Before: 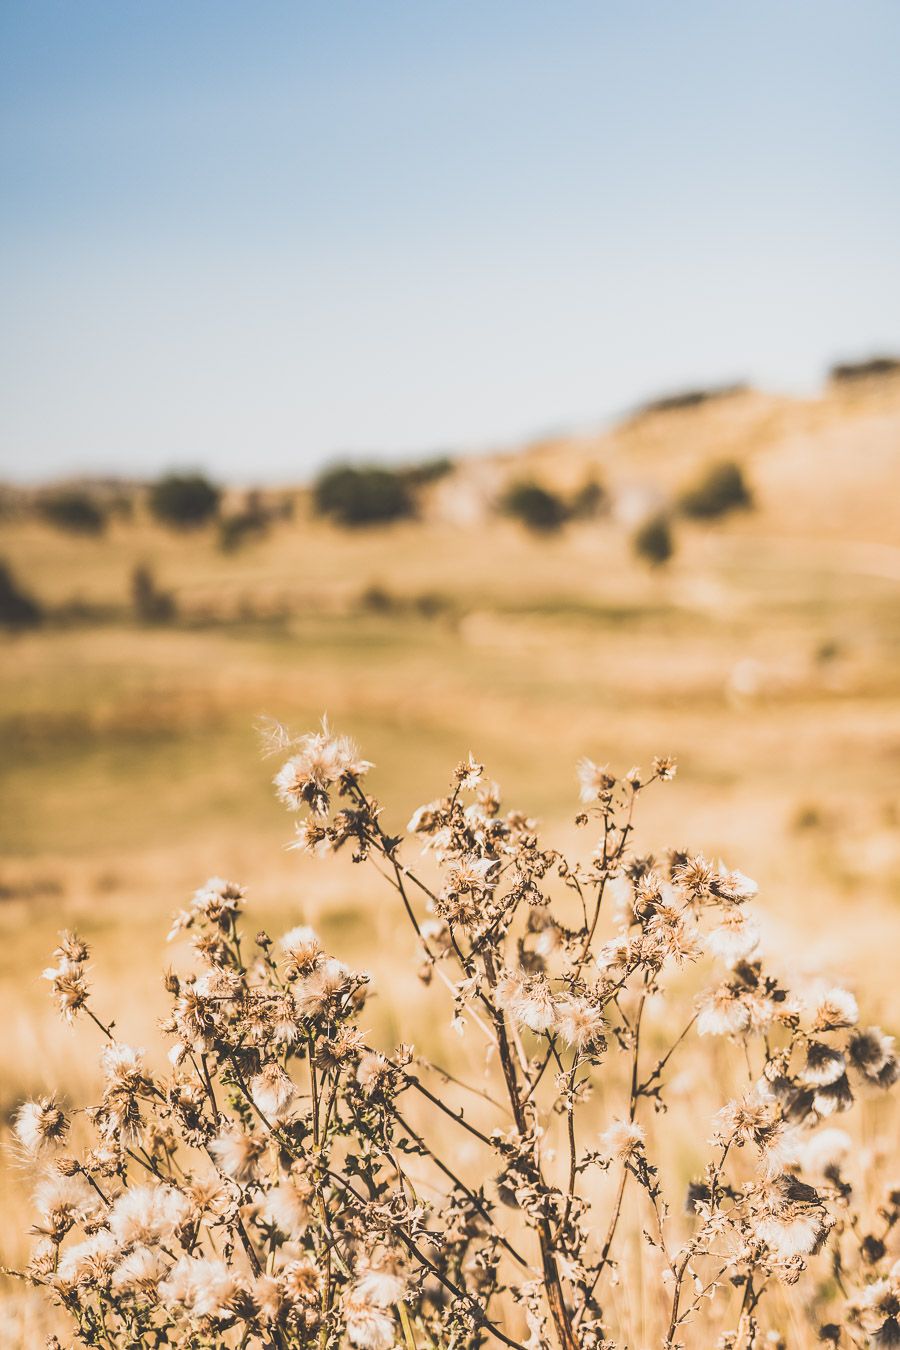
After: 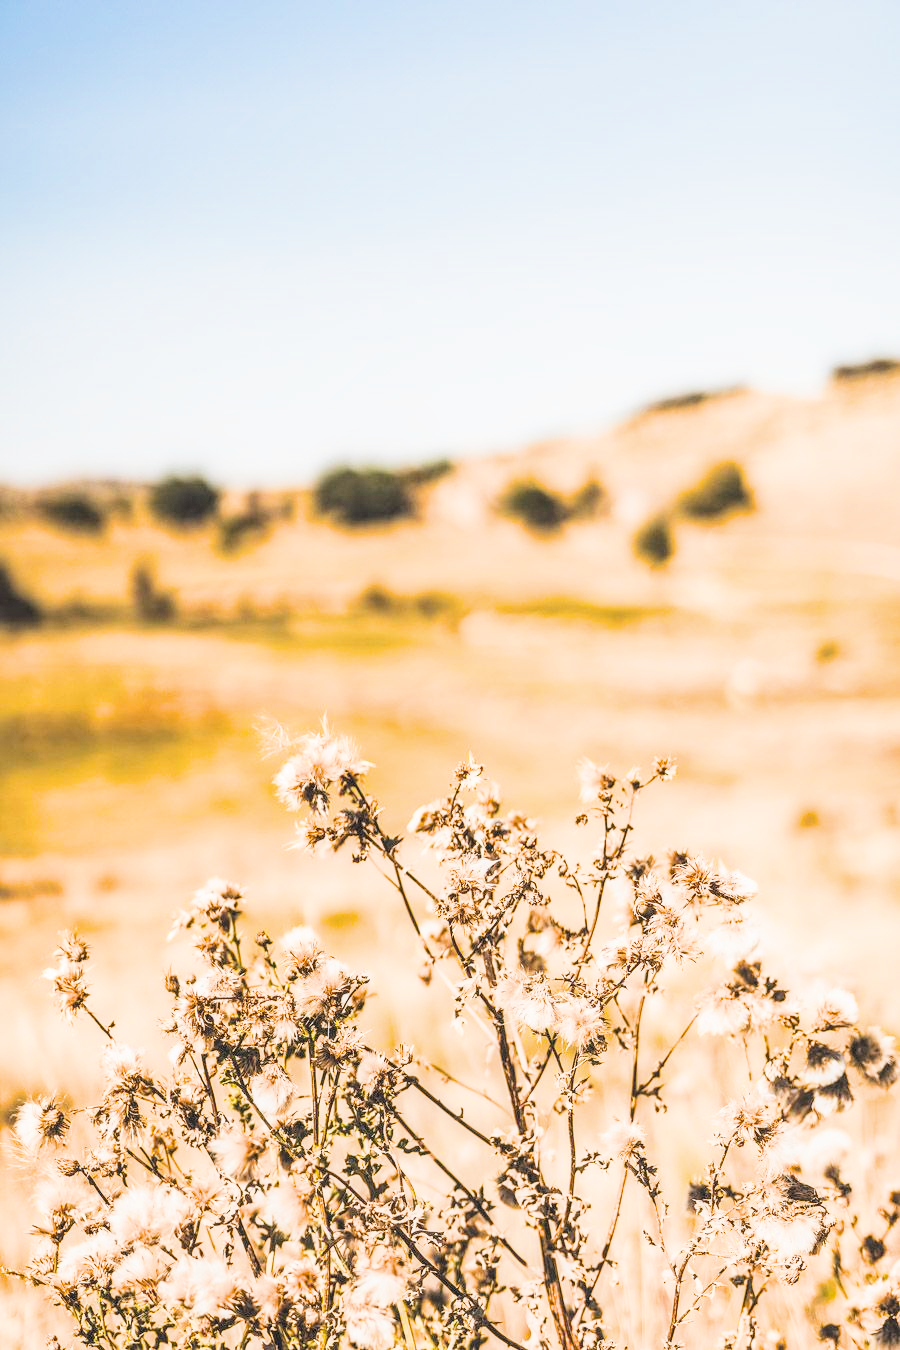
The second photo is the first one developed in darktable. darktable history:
color balance rgb: perceptual saturation grading › global saturation 20%, global vibrance 20%
filmic rgb: black relative exposure -5 EV, hardness 2.88, contrast 1.4, highlights saturation mix -30%
exposure: black level correction 0, exposure 1 EV, compensate highlight preservation false
local contrast: on, module defaults
